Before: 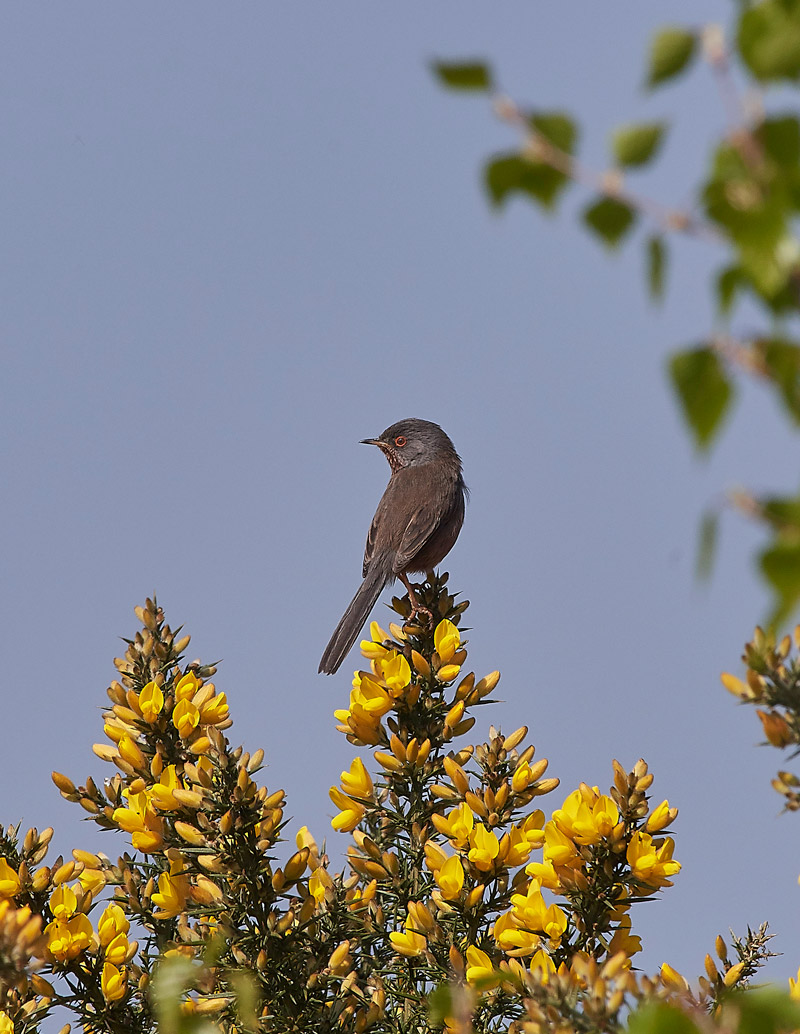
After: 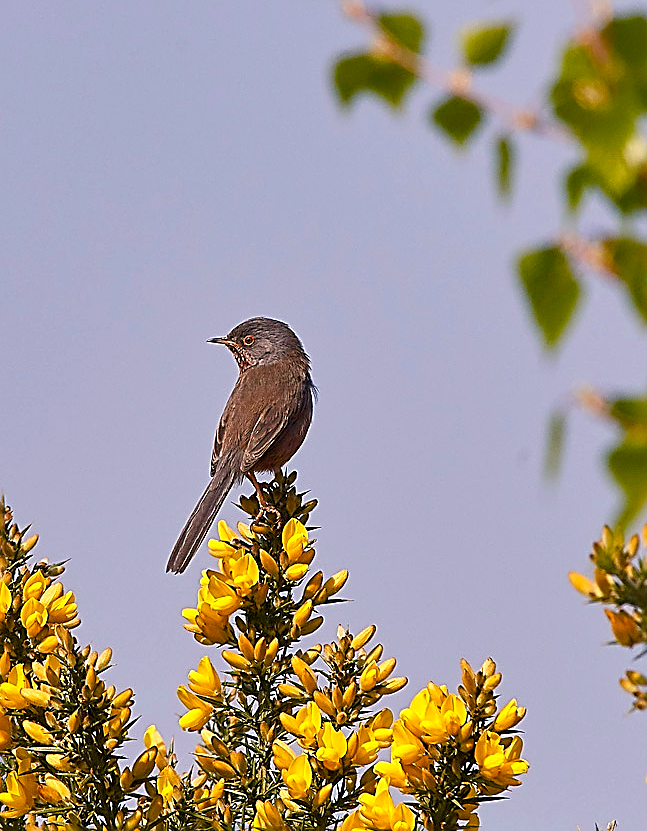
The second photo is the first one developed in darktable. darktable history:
color correction: highlights a* -0.302, highlights b* -0.133
exposure: black level correction 0.001, exposure 0.499 EV, compensate highlight preservation false
crop: left 19.097%, top 9.797%, bottom 9.788%
color balance rgb: highlights gain › chroma 3.31%, highlights gain › hue 55.57°, perceptual saturation grading › global saturation 0.104%, perceptual saturation grading › mid-tones 6.347%, perceptual saturation grading › shadows 71.476%, global vibrance 20%
sharpen: amount 1.004
